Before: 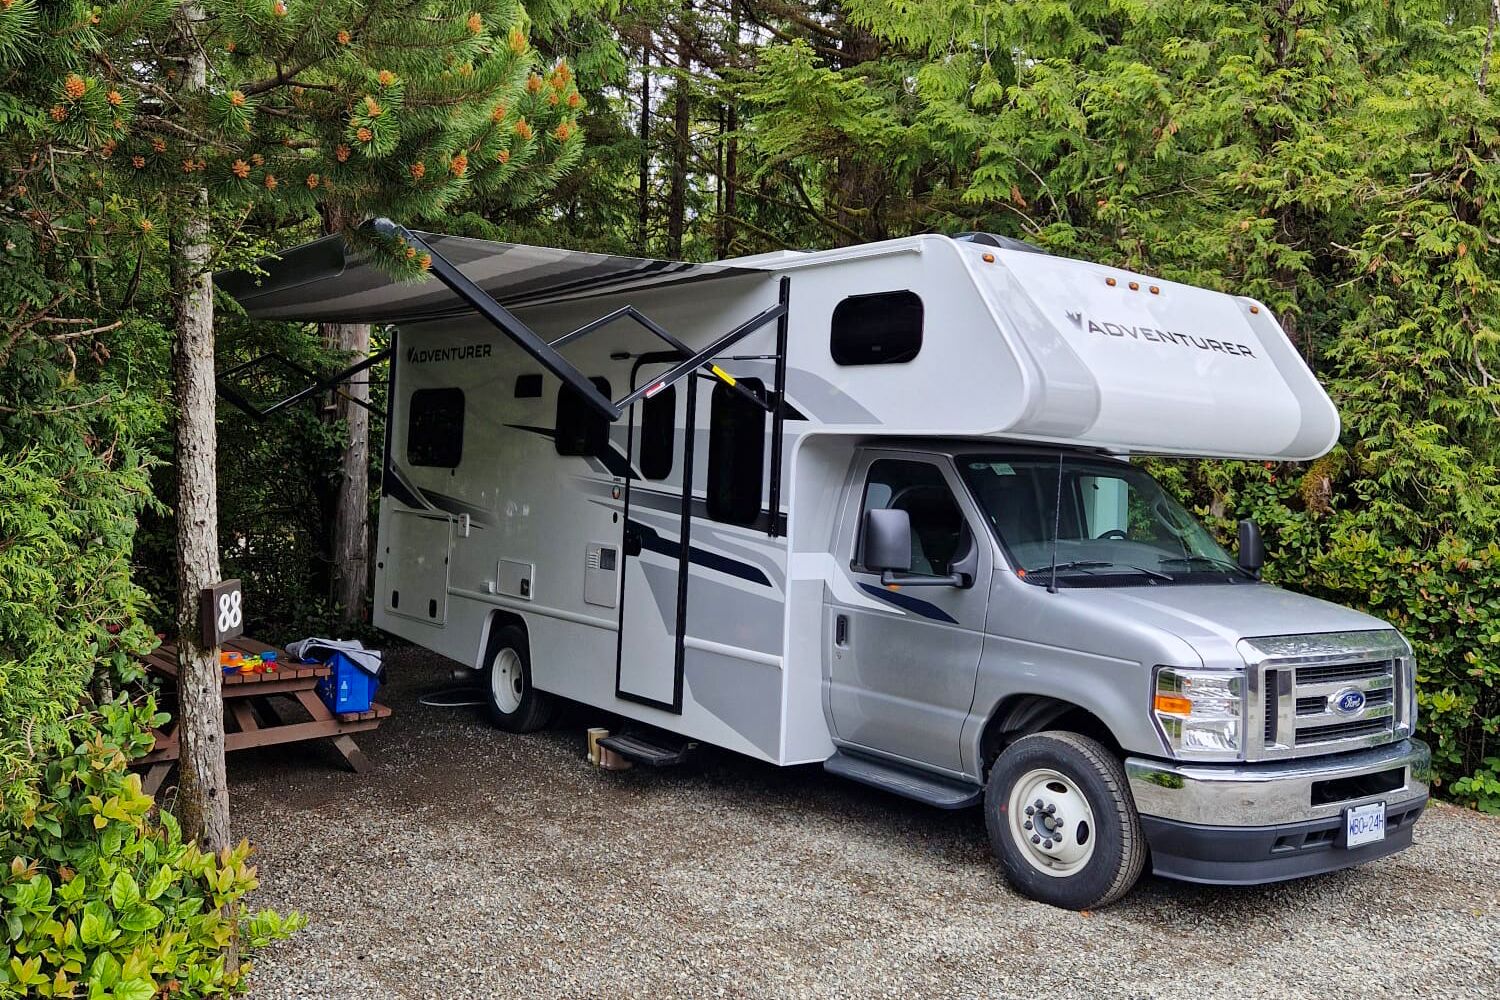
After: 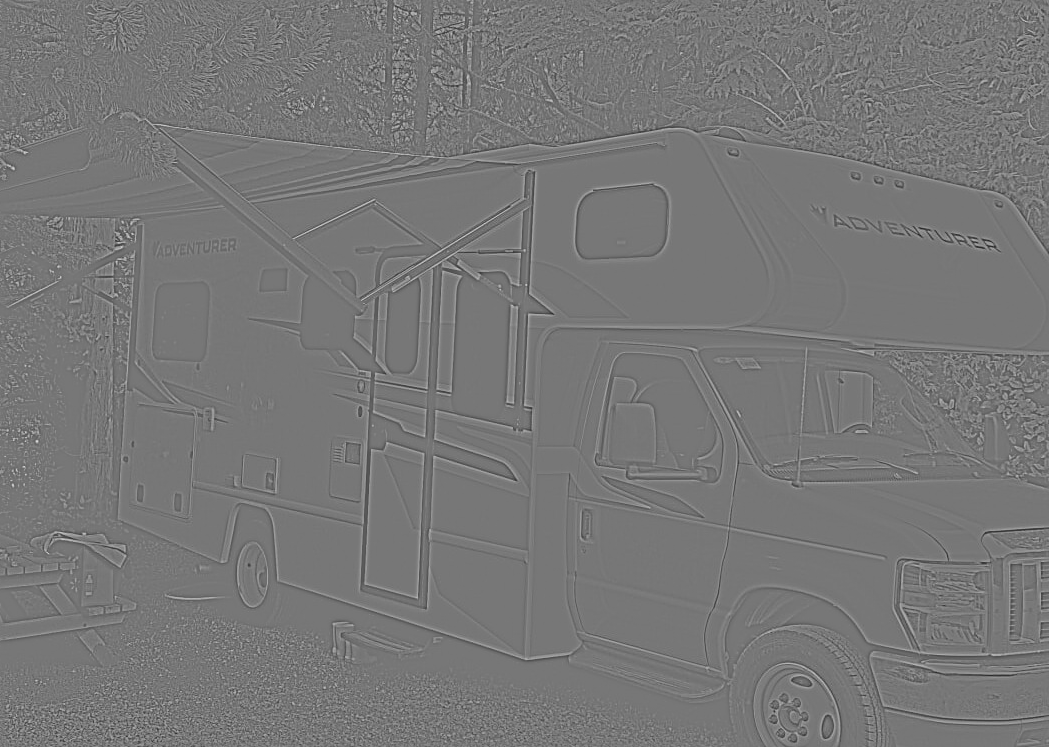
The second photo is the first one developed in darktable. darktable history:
sharpen: on, module defaults
crop and rotate: left 17.046%, top 10.659%, right 12.989%, bottom 14.553%
highpass: sharpness 9.84%, contrast boost 9.94%
